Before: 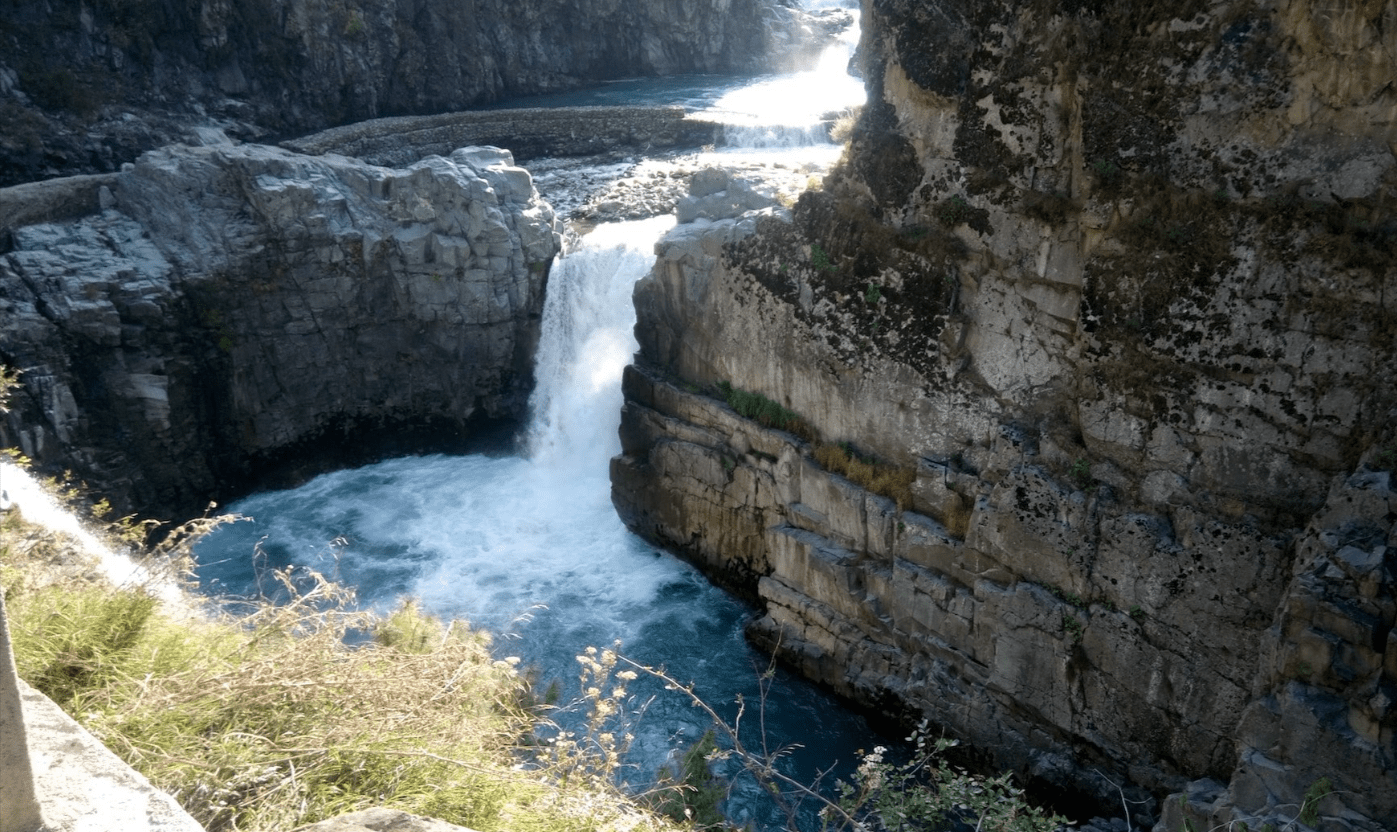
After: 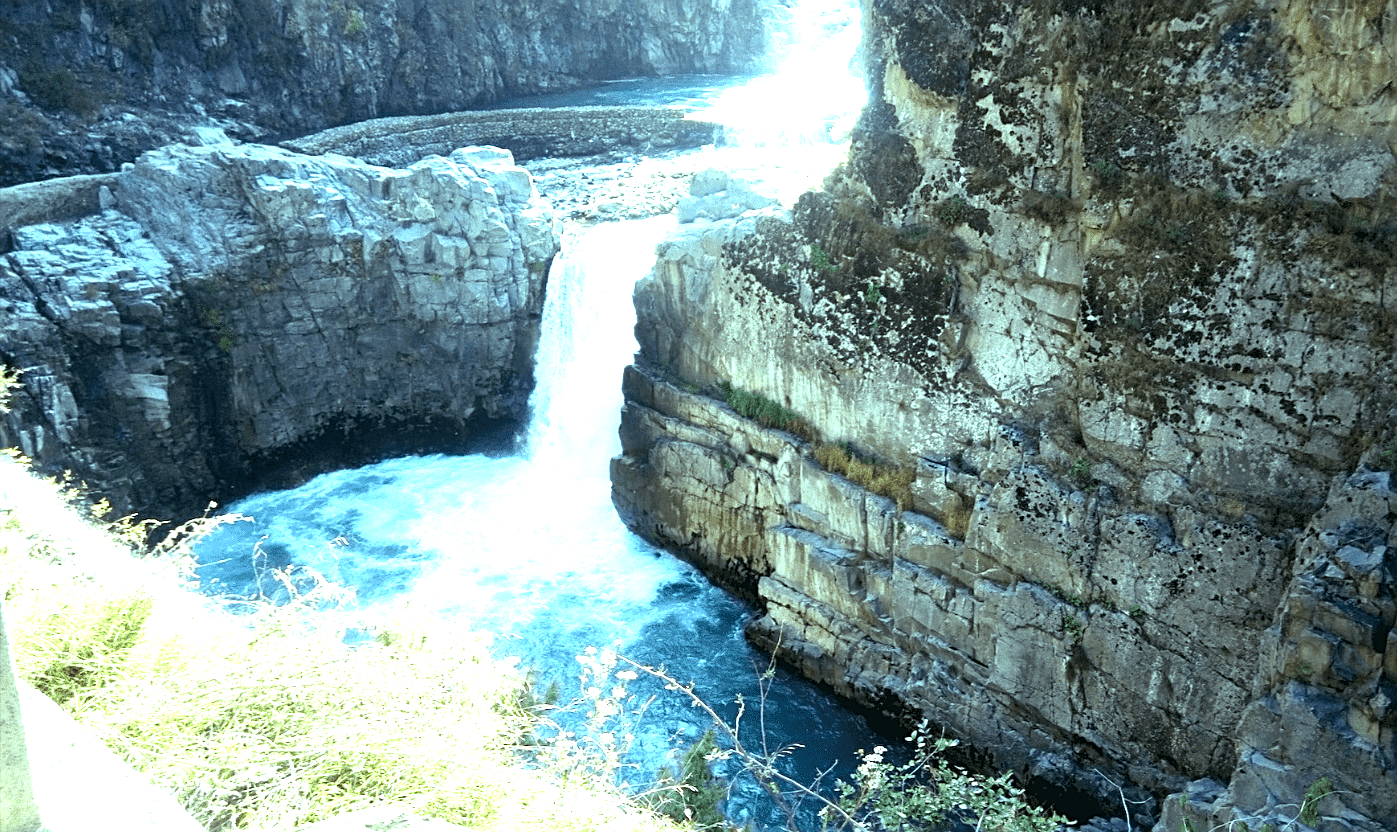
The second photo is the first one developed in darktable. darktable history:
sharpen: on, module defaults
tone equalizer: on, module defaults
exposure: black level correction 0, exposure 1.741 EV, compensate exposure bias true, compensate highlight preservation false
color balance: mode lift, gamma, gain (sRGB), lift [0.997, 0.979, 1.021, 1.011], gamma [1, 1.084, 0.916, 0.998], gain [1, 0.87, 1.13, 1.101], contrast 4.55%, contrast fulcrum 38.24%, output saturation 104.09%
